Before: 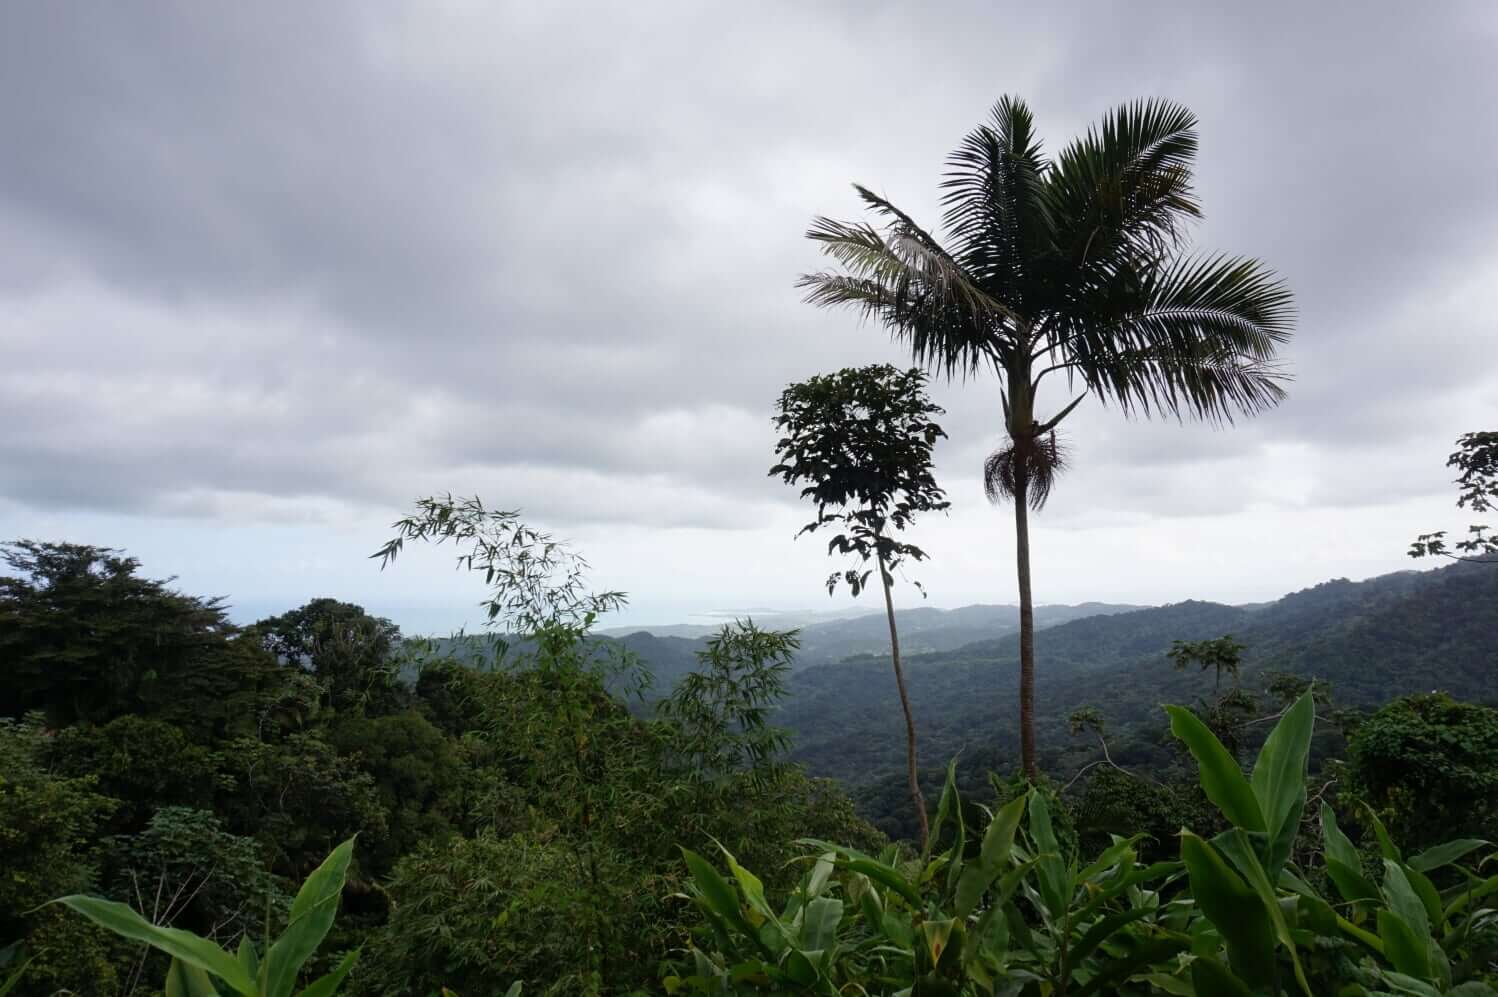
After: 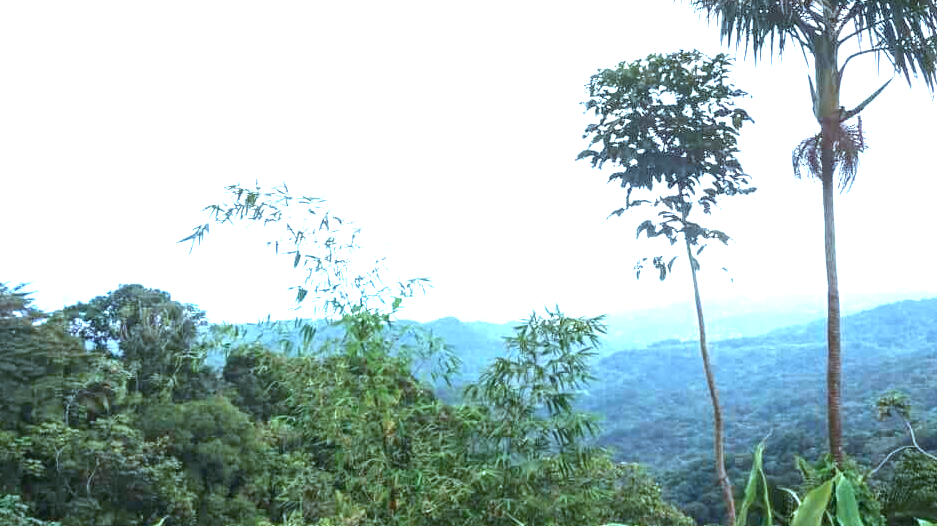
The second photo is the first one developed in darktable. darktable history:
crop: left 12.95%, top 31.662%, right 24.439%, bottom 15.508%
color correction: highlights a* -9.79, highlights b* -21.89
exposure: exposure 2.23 EV, compensate highlight preservation false
local contrast: detail 114%
